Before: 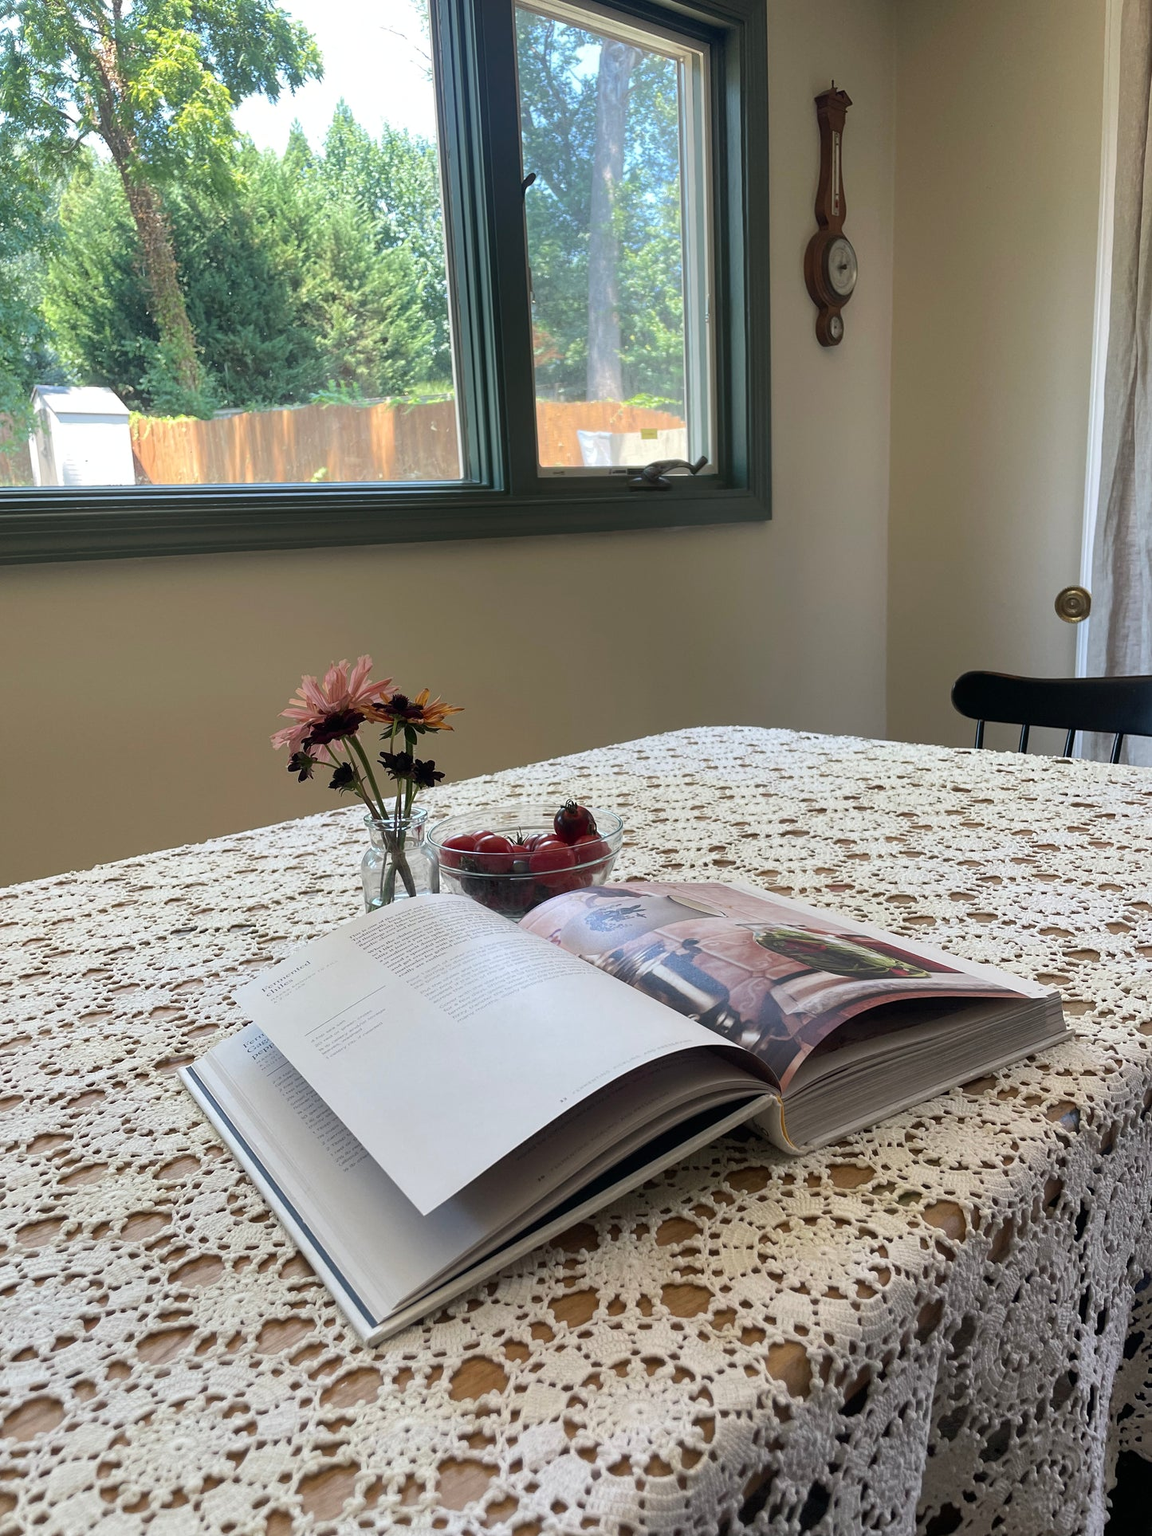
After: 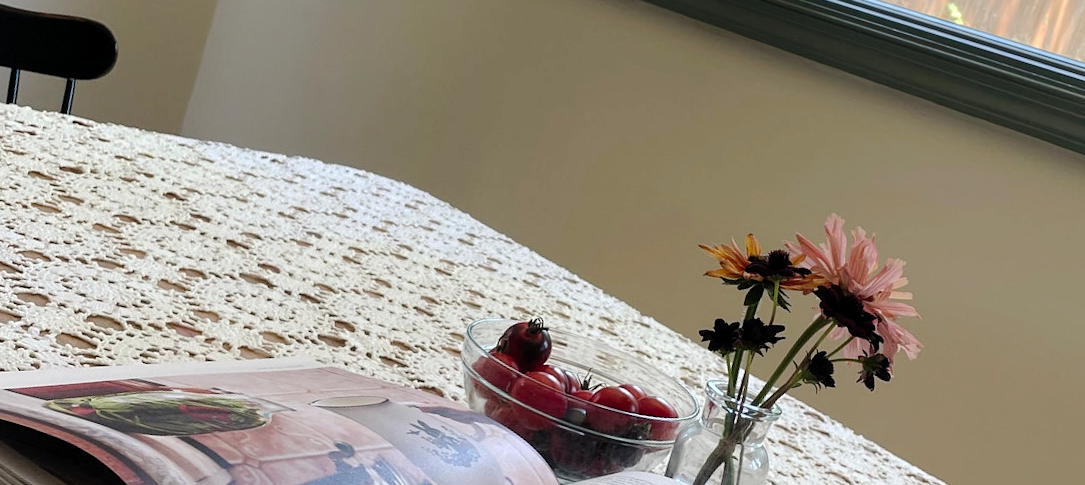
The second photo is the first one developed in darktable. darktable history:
crop and rotate: angle 16.12°, top 30.835%, bottom 35.653%
levels: levels [0.016, 0.484, 0.953]
tone curve: curves: ch0 [(0, 0) (0.003, 0.006) (0.011, 0.014) (0.025, 0.024) (0.044, 0.035) (0.069, 0.046) (0.1, 0.074) (0.136, 0.115) (0.177, 0.161) (0.224, 0.226) (0.277, 0.293) (0.335, 0.364) (0.399, 0.441) (0.468, 0.52) (0.543, 0.58) (0.623, 0.657) (0.709, 0.72) (0.801, 0.794) (0.898, 0.883) (1, 1)], preserve colors none
